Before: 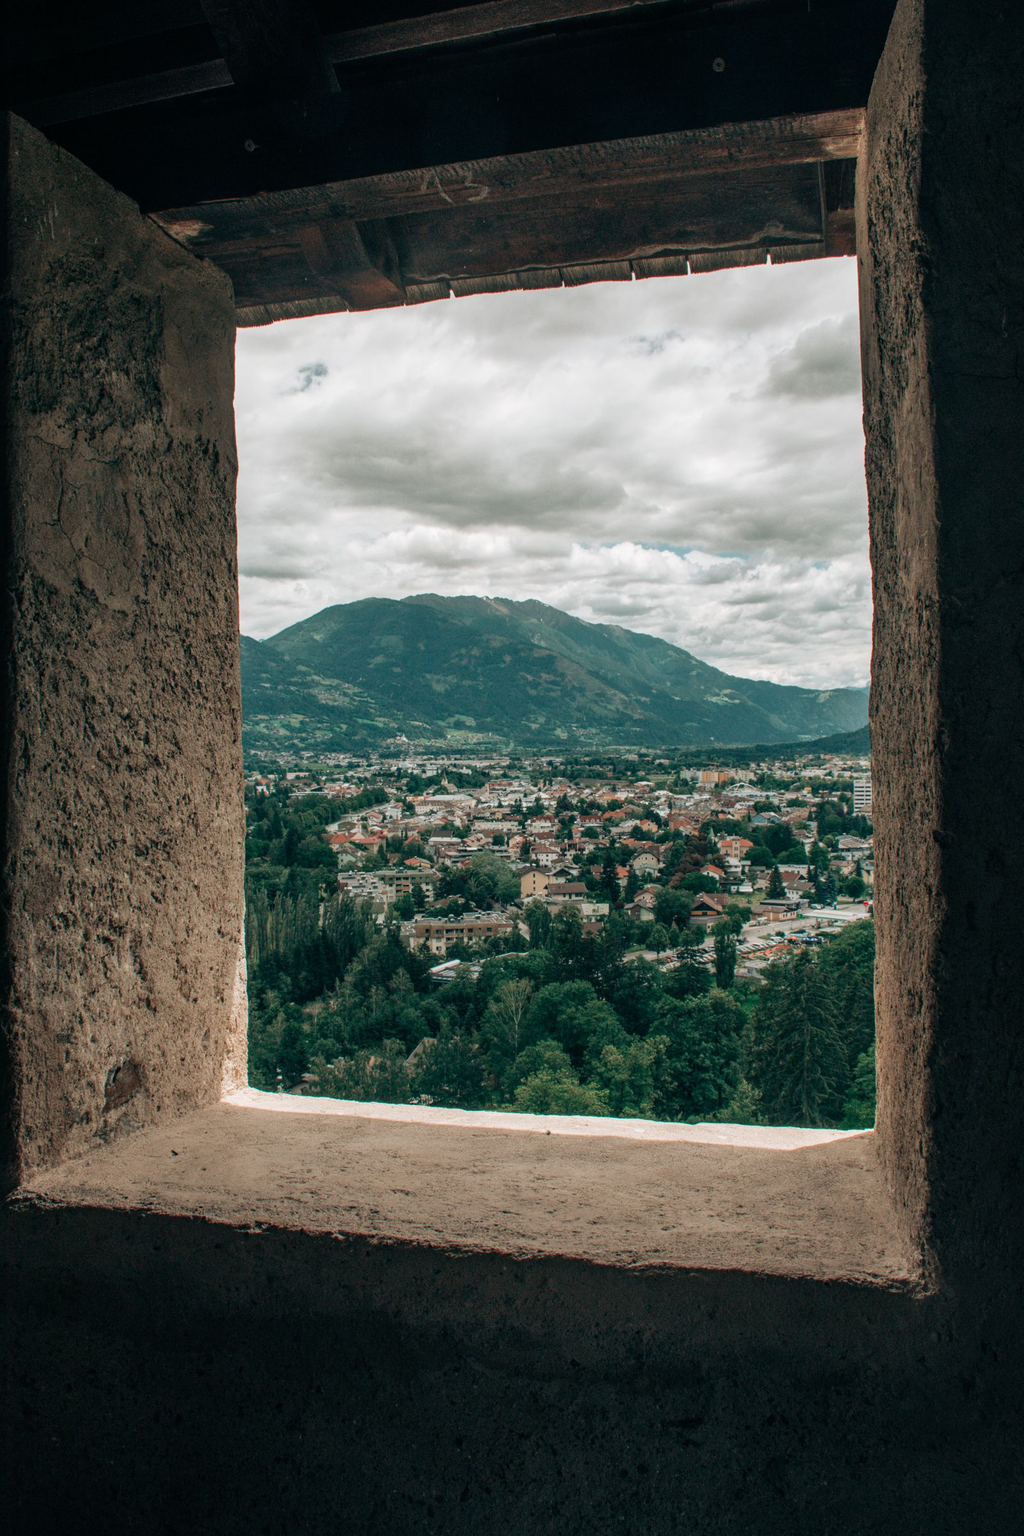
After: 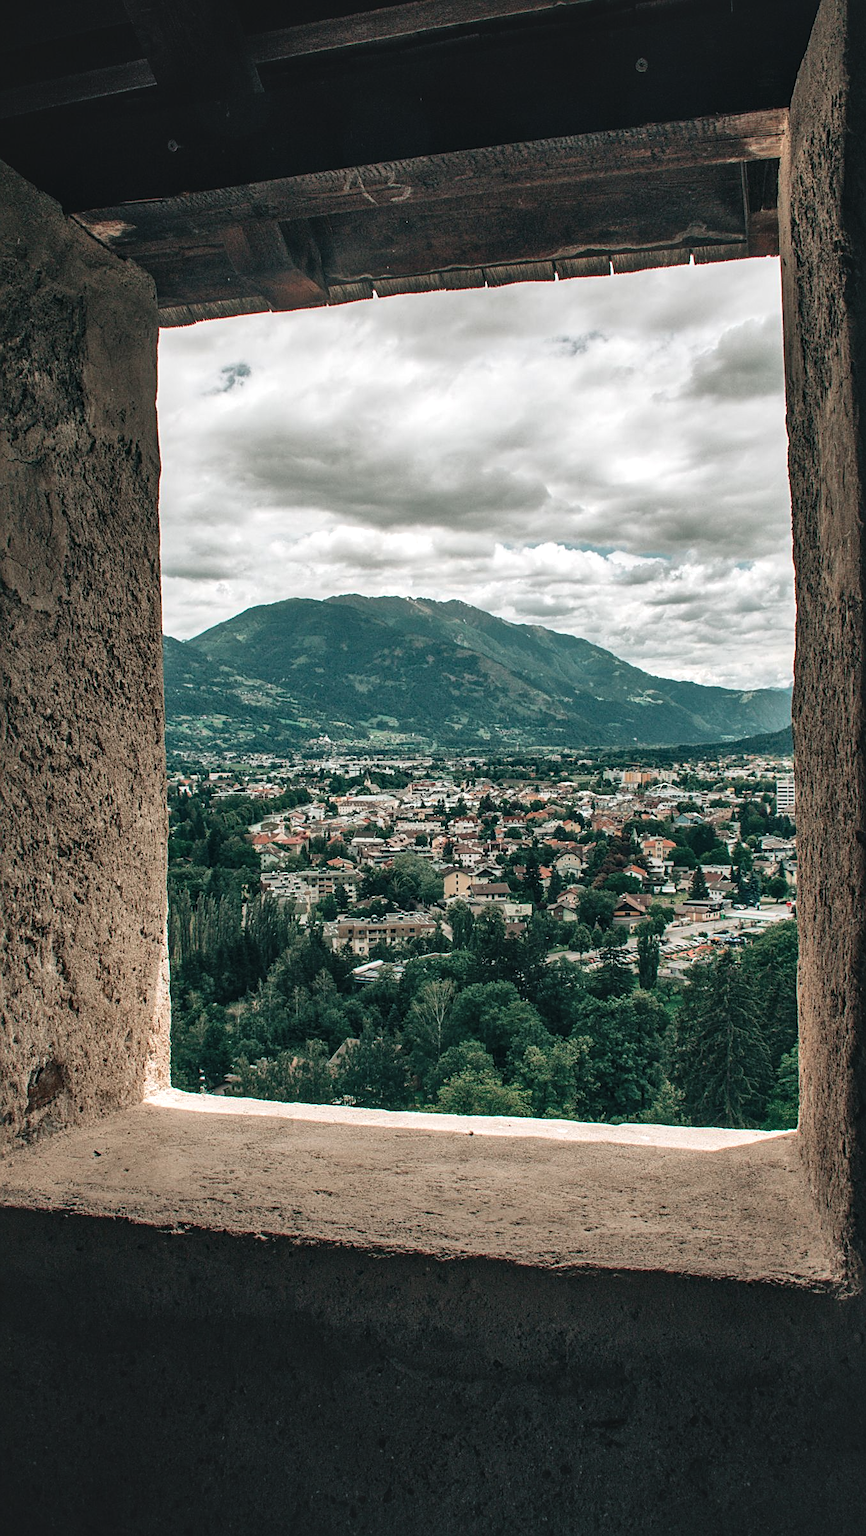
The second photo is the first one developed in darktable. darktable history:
sharpen: on, module defaults
local contrast: mode bilateral grid, contrast 24, coarseness 61, detail 151%, midtone range 0.2
exposure: black level correction -0.007, exposure 0.067 EV, compensate highlight preservation false
crop: left 7.571%, right 7.798%
